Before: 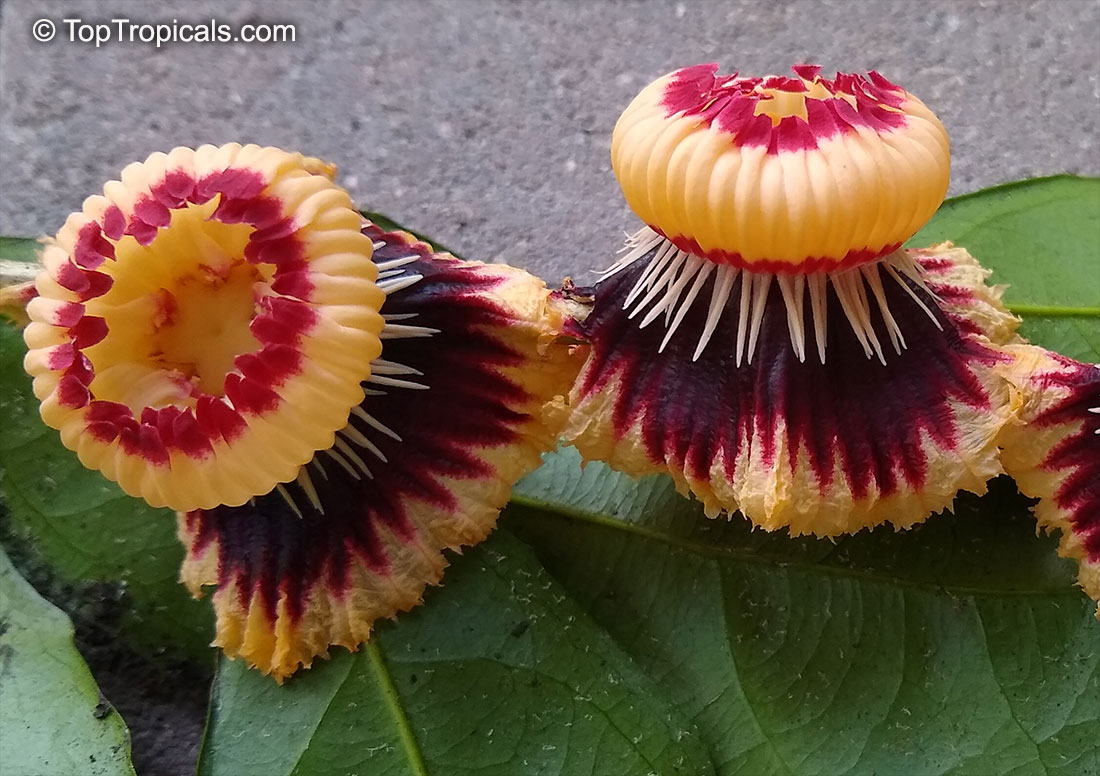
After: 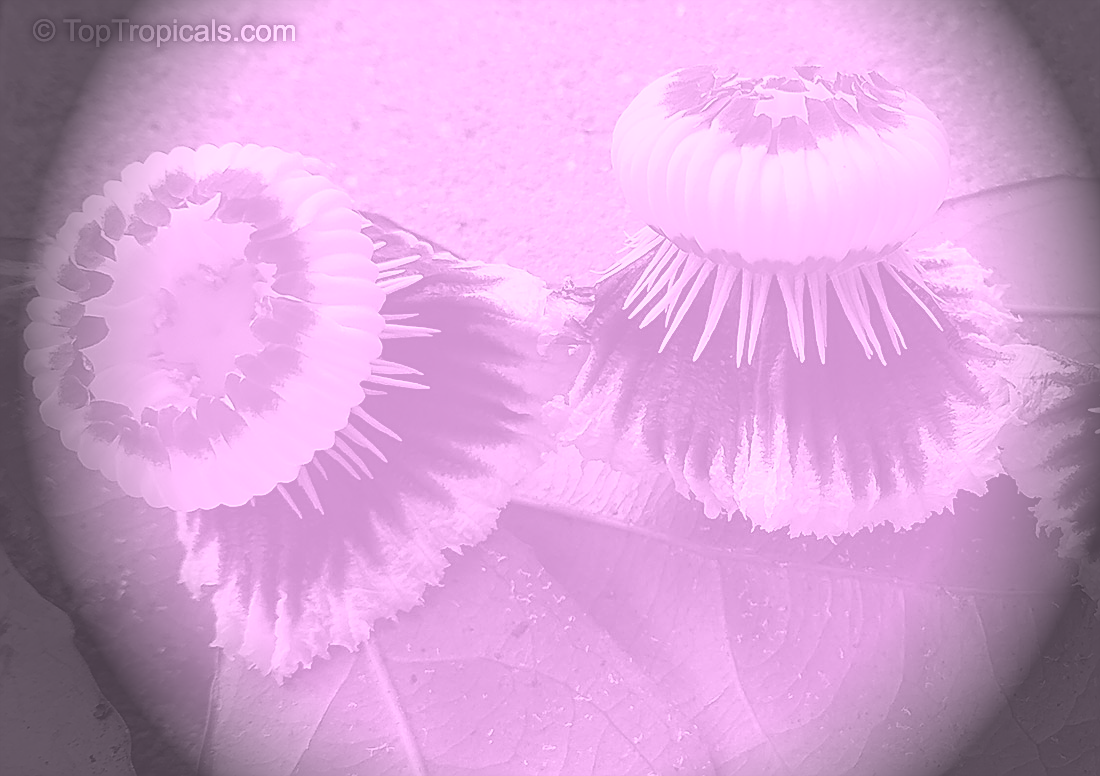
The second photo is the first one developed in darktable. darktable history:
vignetting: fall-off start 76.42%, fall-off radius 27.36%, brightness -0.872, center (0.037, -0.09), width/height ratio 0.971
sharpen: amount 0.901
colorize: hue 331.2°, saturation 75%, source mix 30.28%, lightness 70.52%, version 1
shadows and highlights: low approximation 0.01, soften with gaussian
